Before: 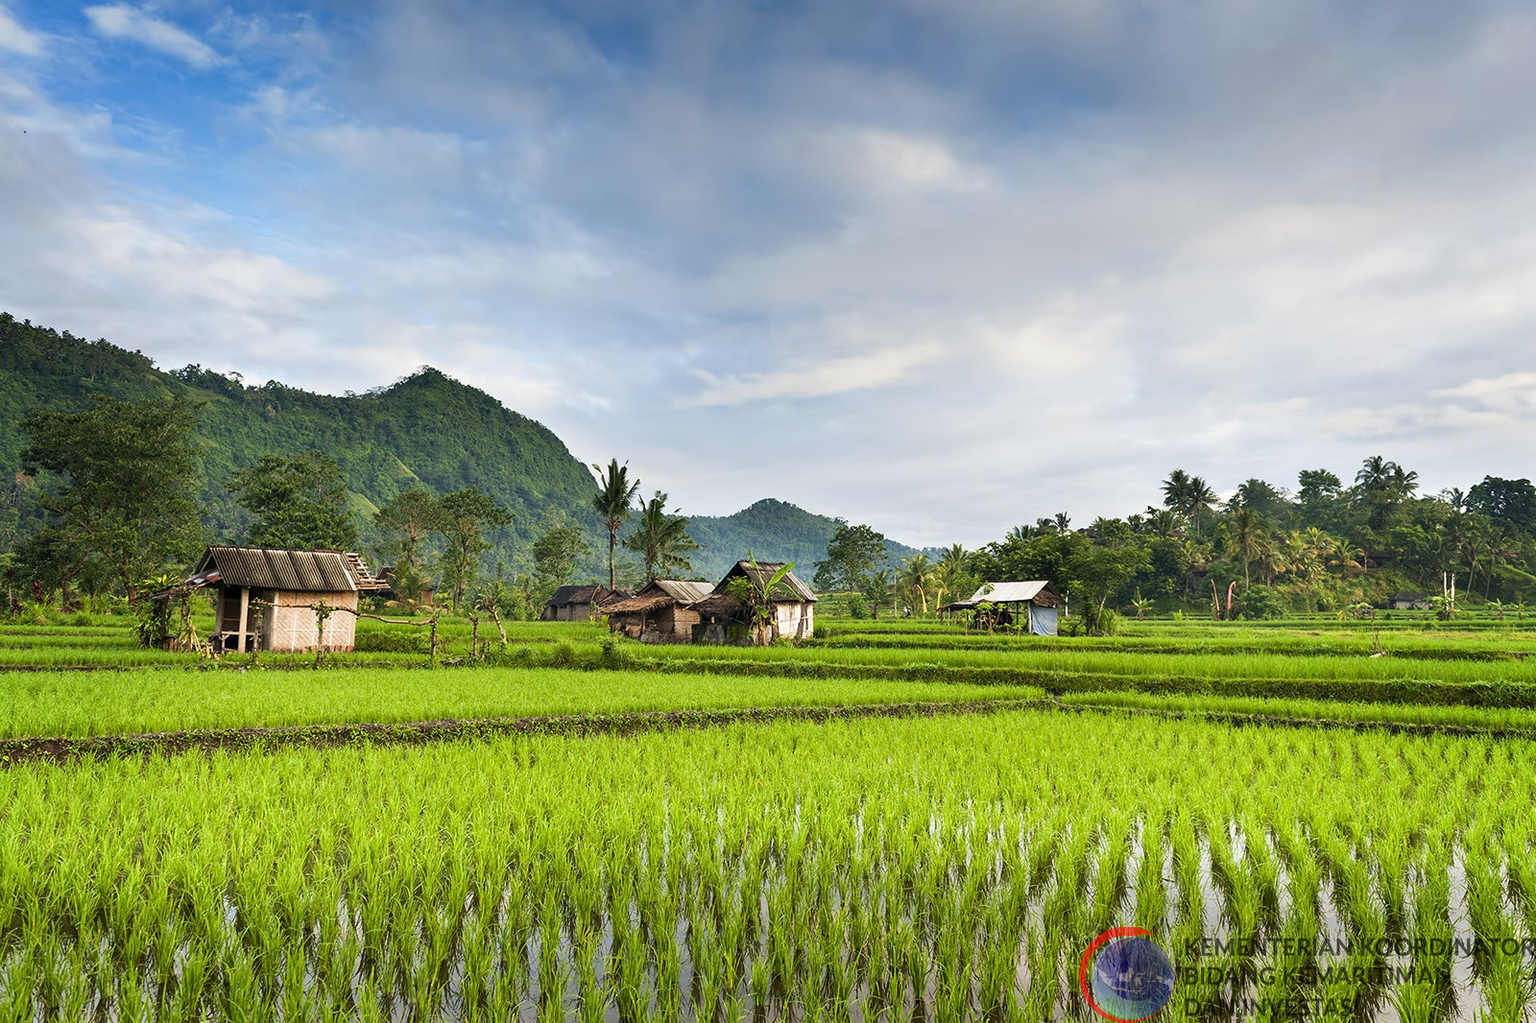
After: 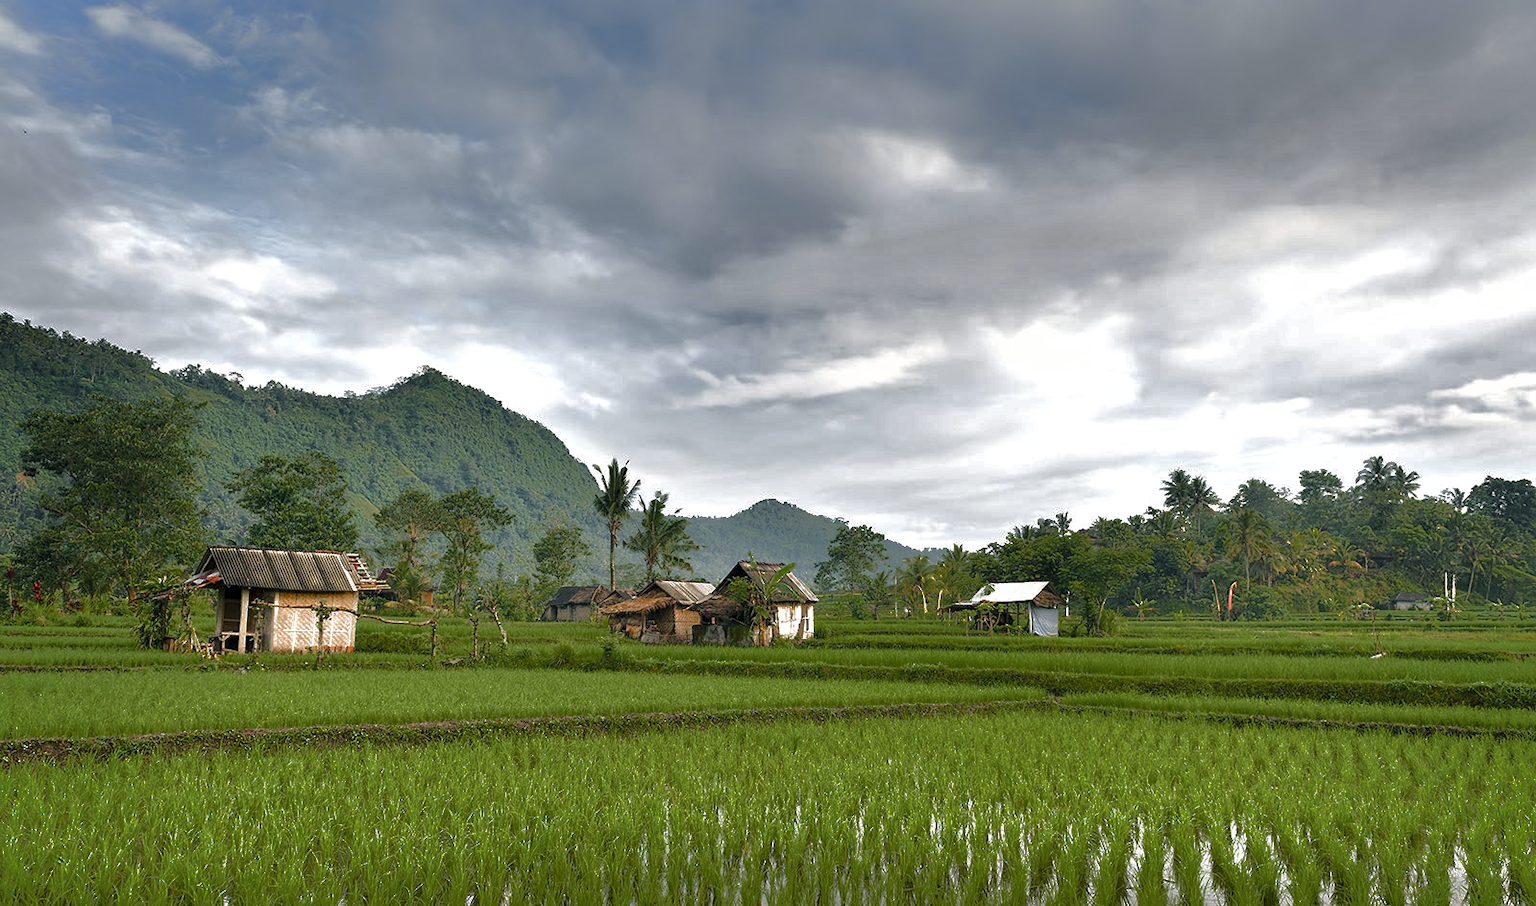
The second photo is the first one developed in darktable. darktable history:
shadows and highlights: shadows -19.14, highlights -73.81
color balance rgb: shadows lift › luminance -7.53%, shadows lift › chroma 2.329%, shadows lift › hue 167.7°, perceptual saturation grading › global saturation 20%, perceptual saturation grading › highlights -50.099%, perceptual saturation grading › shadows 30.212%, perceptual brilliance grading › global brilliance 10.104%, perceptual brilliance grading › shadows 14.594%
color zones: curves: ch0 [(0, 0.48) (0.209, 0.398) (0.305, 0.332) (0.429, 0.493) (0.571, 0.5) (0.714, 0.5) (0.857, 0.5) (1, 0.48)]; ch1 [(0, 0.736) (0.143, 0.625) (0.225, 0.371) (0.429, 0.256) (0.571, 0.241) (0.714, 0.213) (0.857, 0.48) (1, 0.736)]; ch2 [(0, 0.448) (0.143, 0.498) (0.286, 0.5) (0.429, 0.5) (0.571, 0.5) (0.714, 0.5) (0.857, 0.5) (1, 0.448)]
crop and rotate: top 0%, bottom 11.371%
